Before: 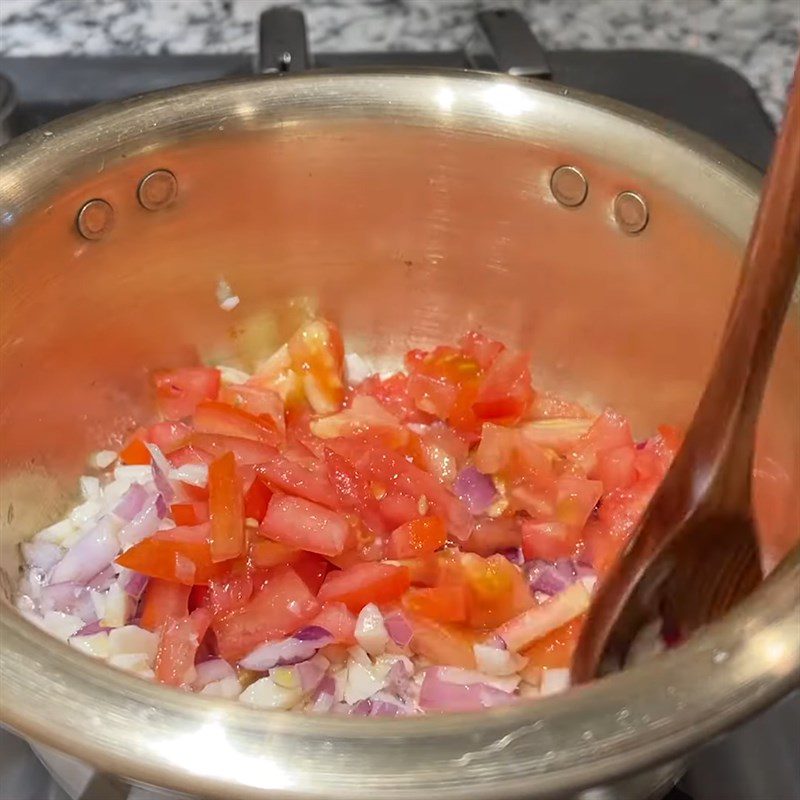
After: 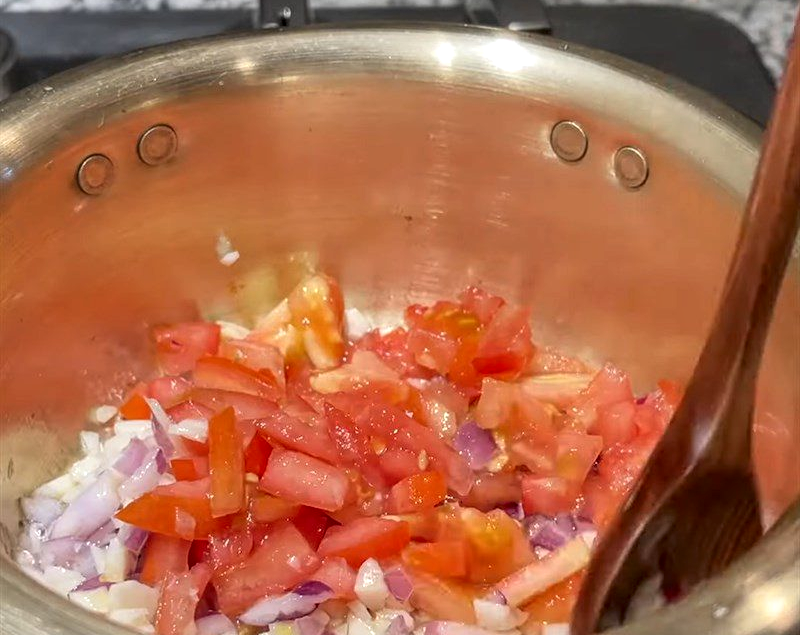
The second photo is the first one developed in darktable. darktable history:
local contrast: detail 130%
crop and rotate: top 5.651%, bottom 14.907%
